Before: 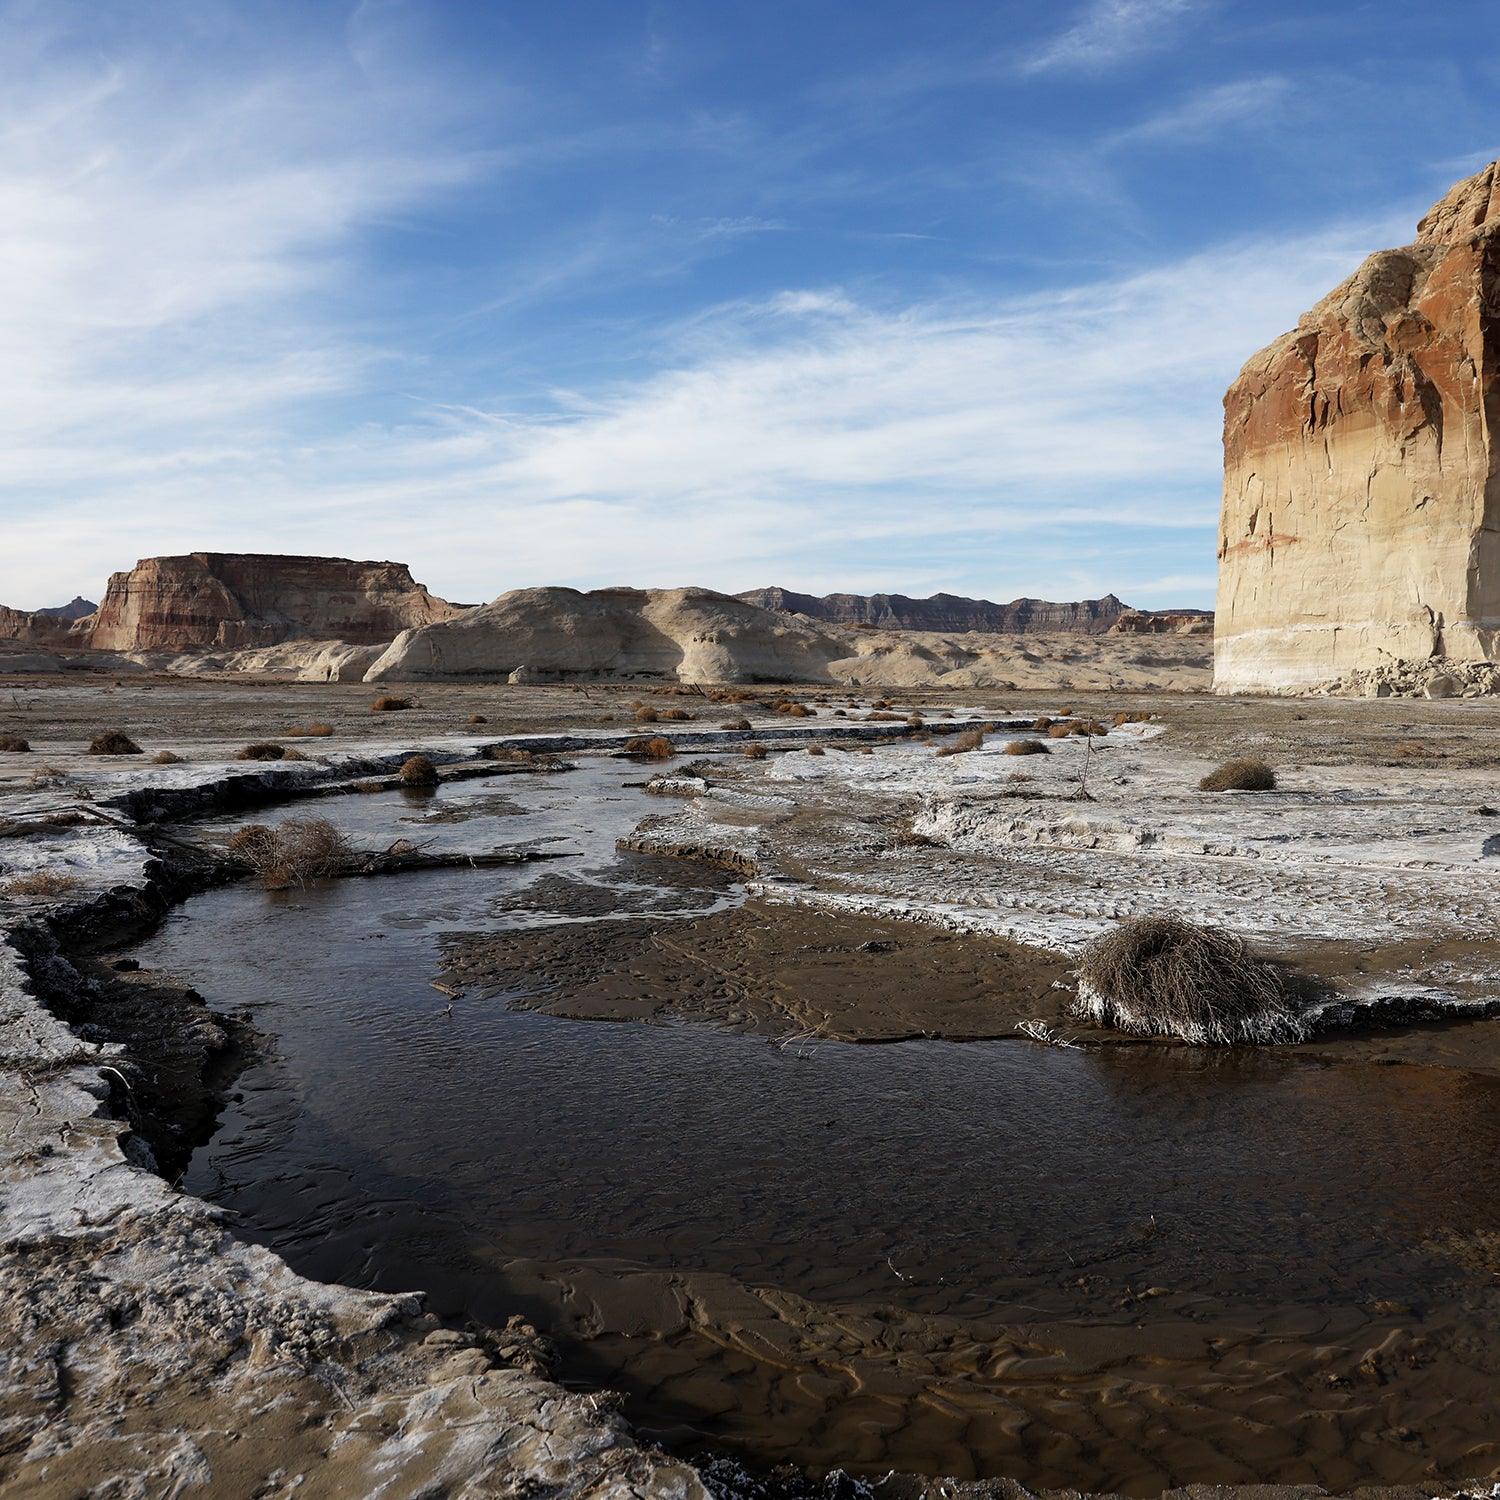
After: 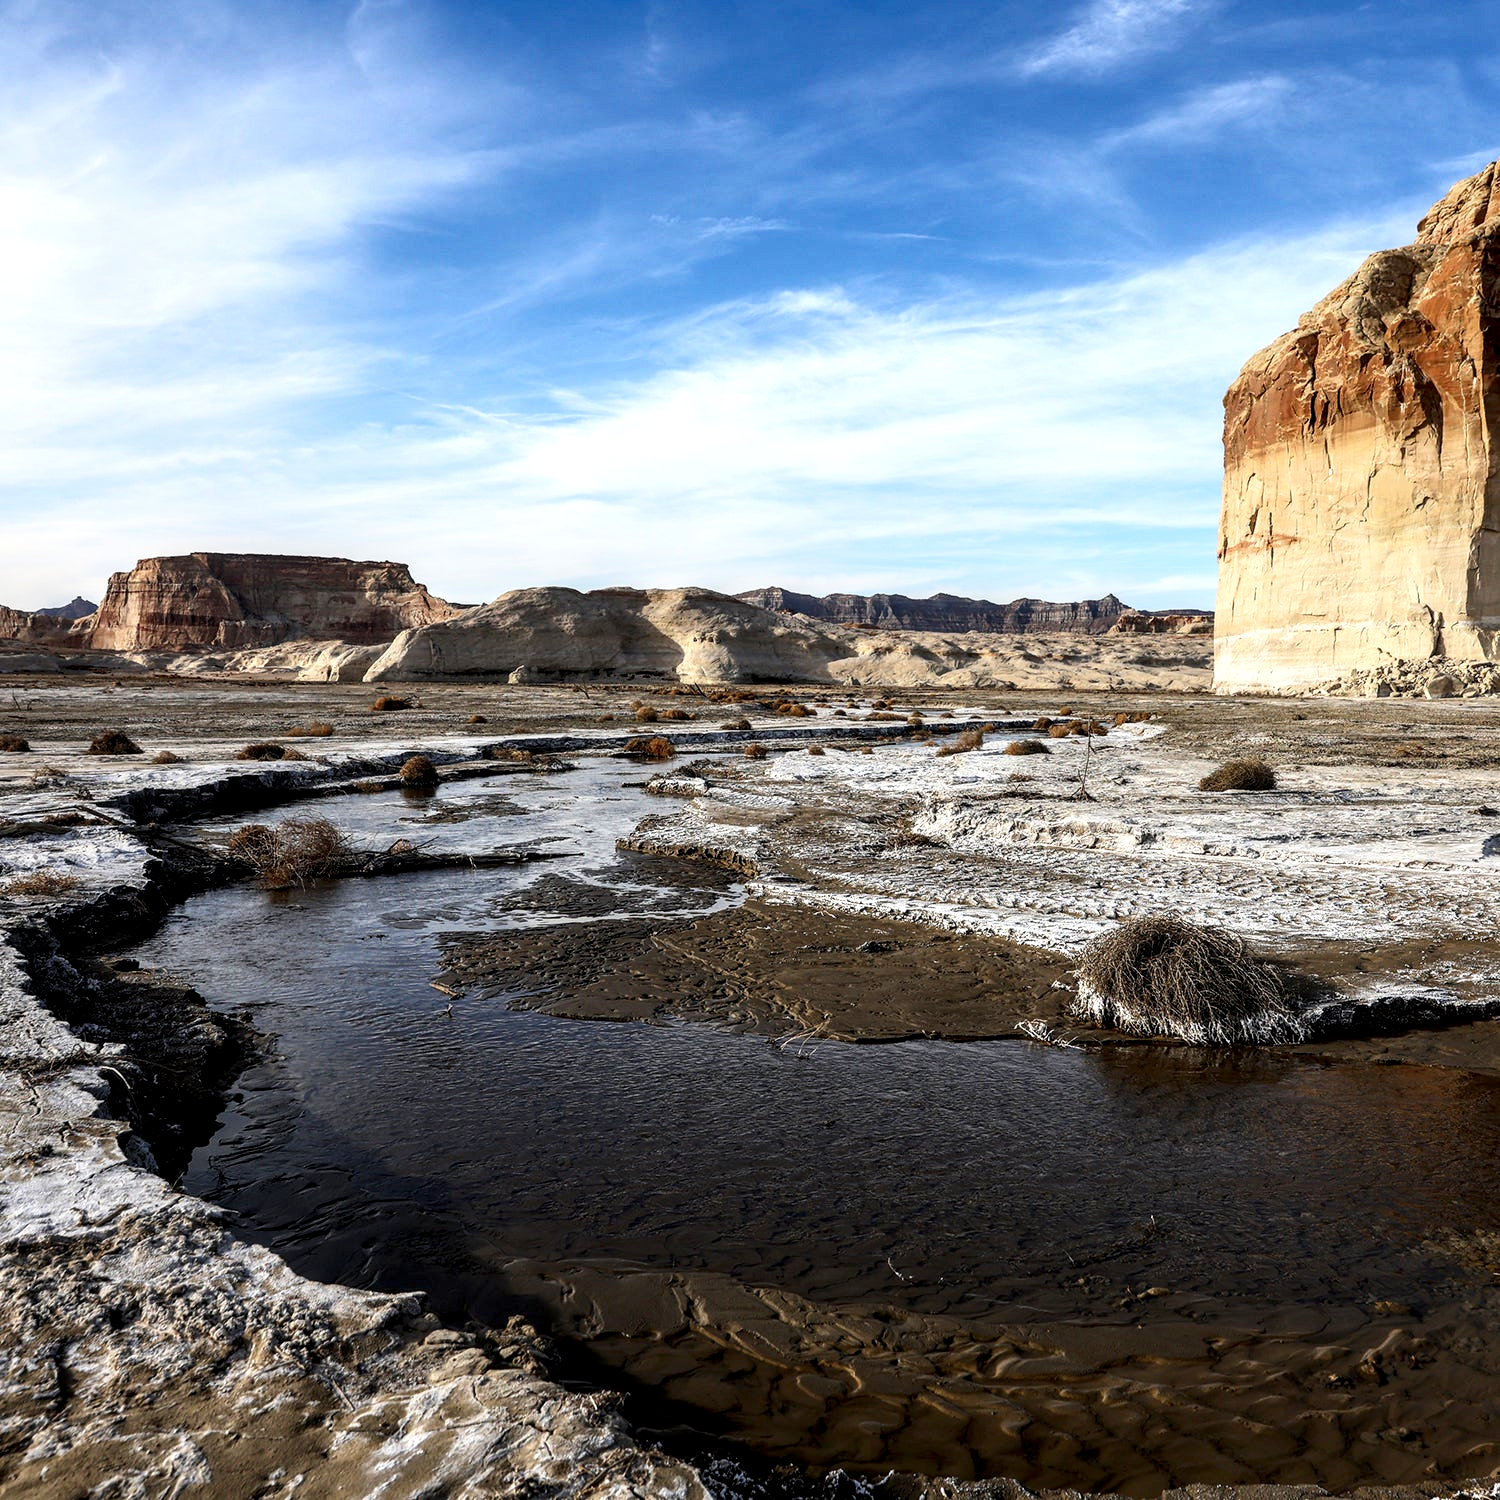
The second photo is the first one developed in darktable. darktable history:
contrast brightness saturation: contrast 0.231, brightness 0.105, saturation 0.287
local contrast: detail 153%
